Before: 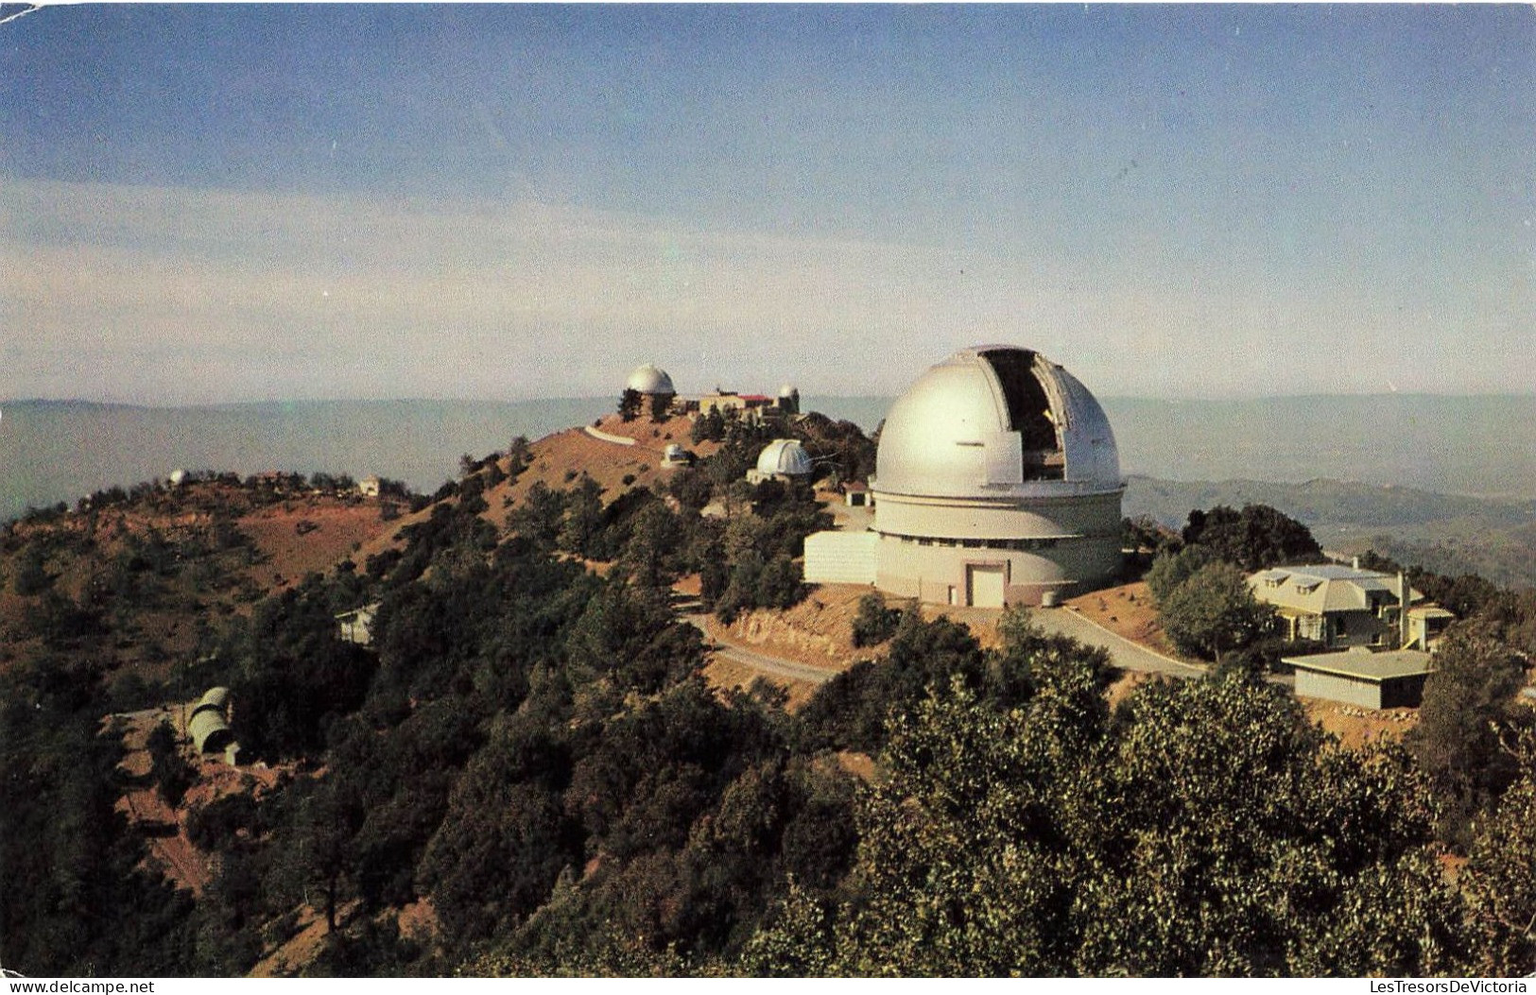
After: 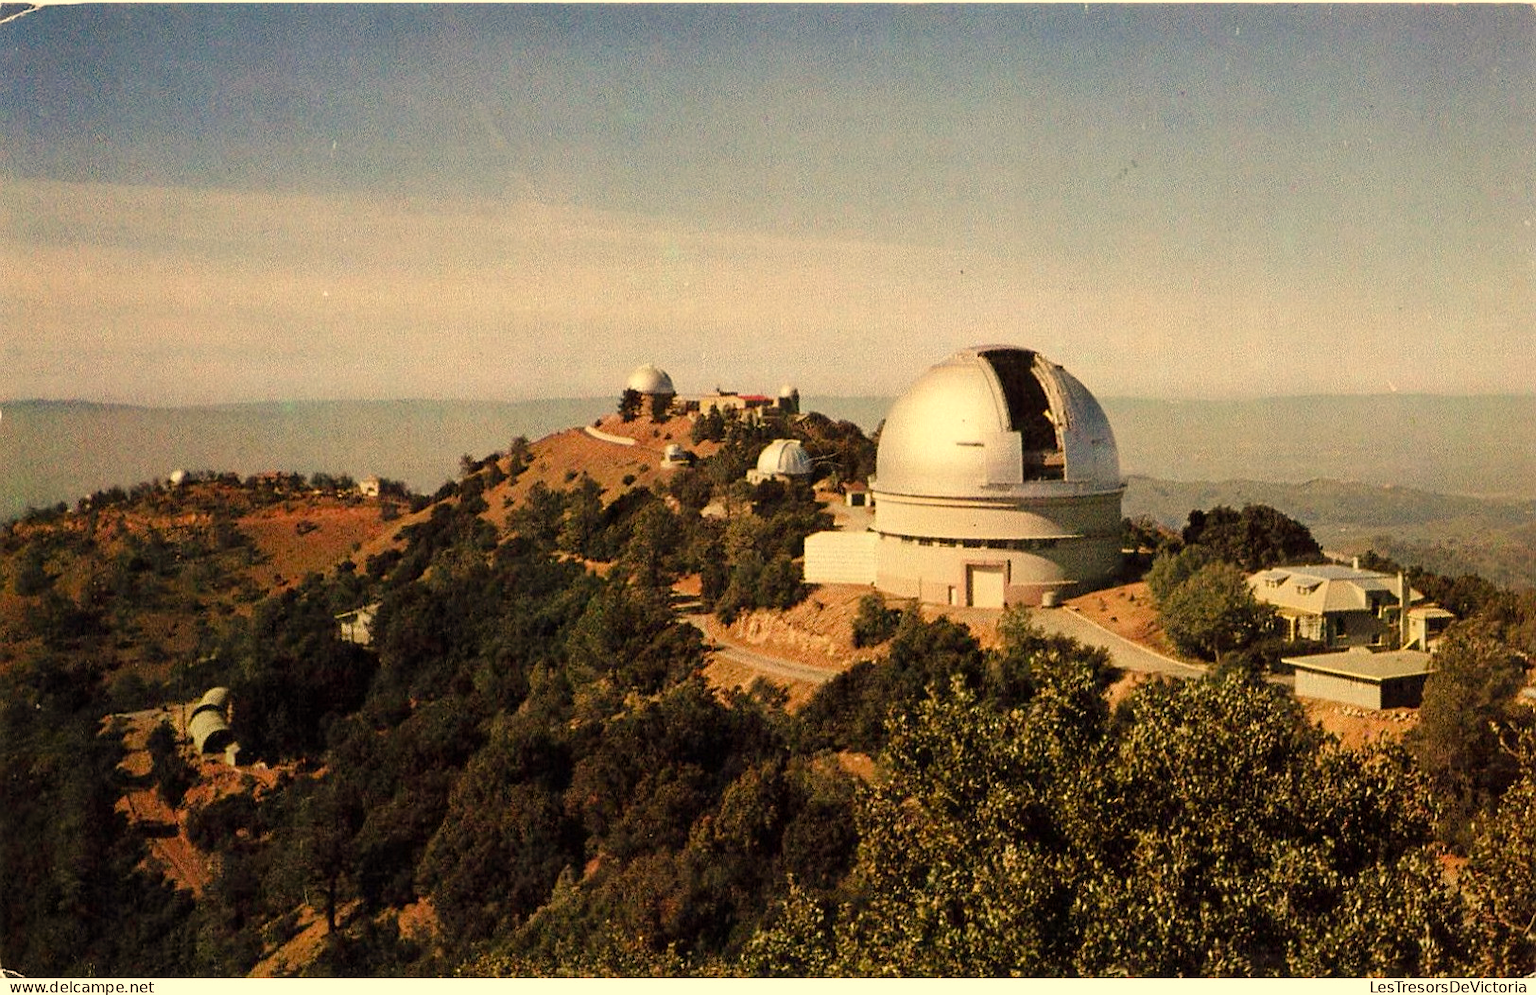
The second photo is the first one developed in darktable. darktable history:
white balance: red 1.138, green 0.996, blue 0.812
color balance rgb: perceptual saturation grading › global saturation 20%, perceptual saturation grading › highlights -25%, perceptual saturation grading › shadows 25%
